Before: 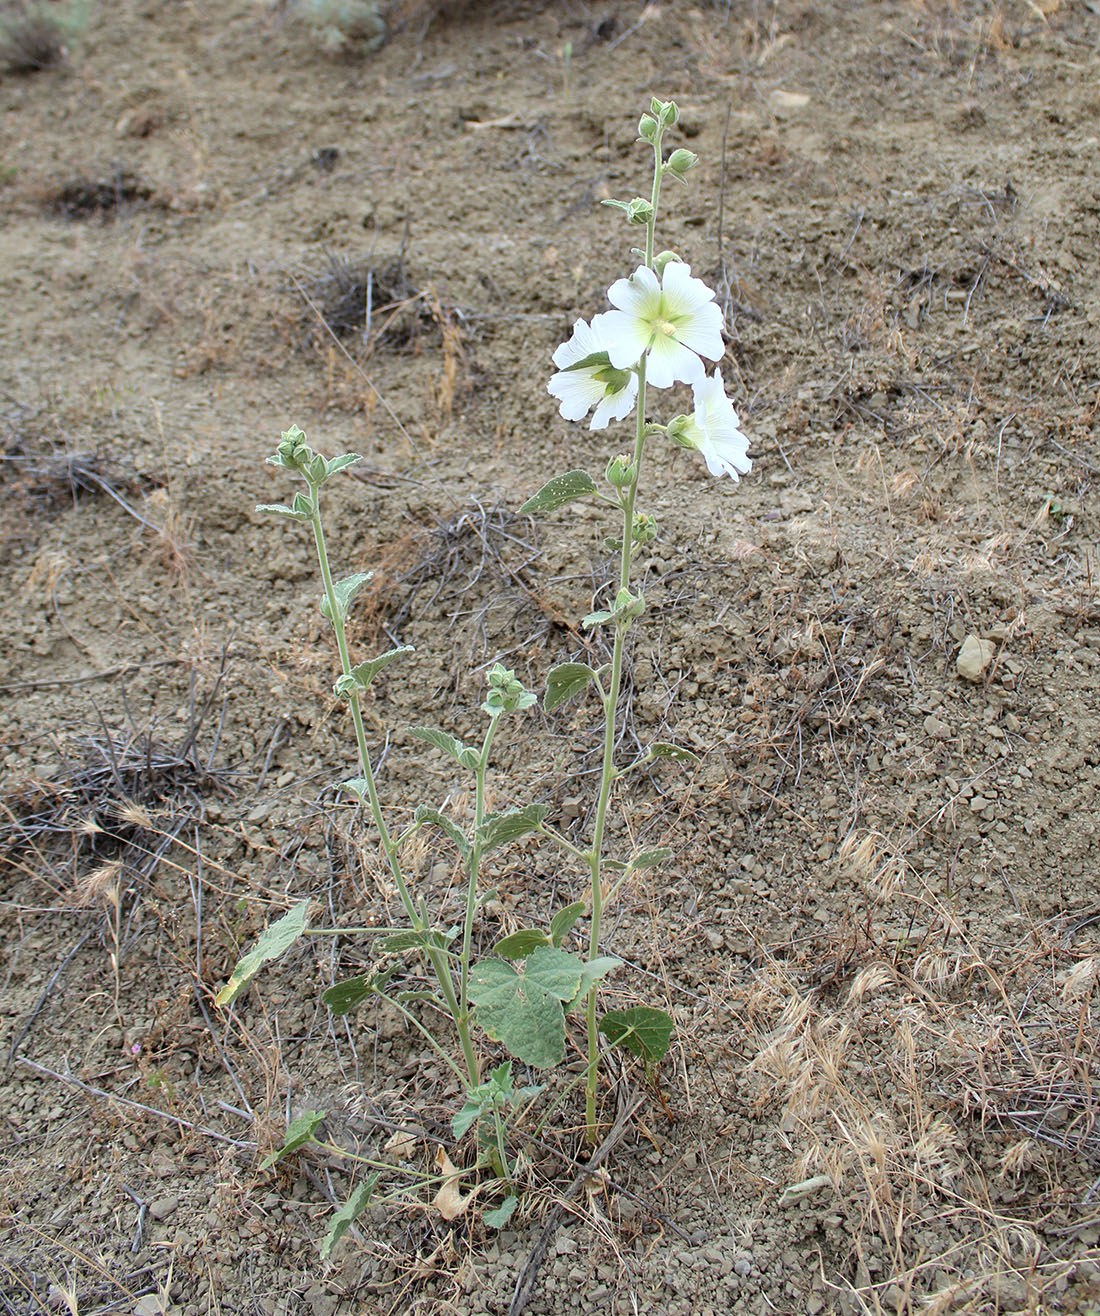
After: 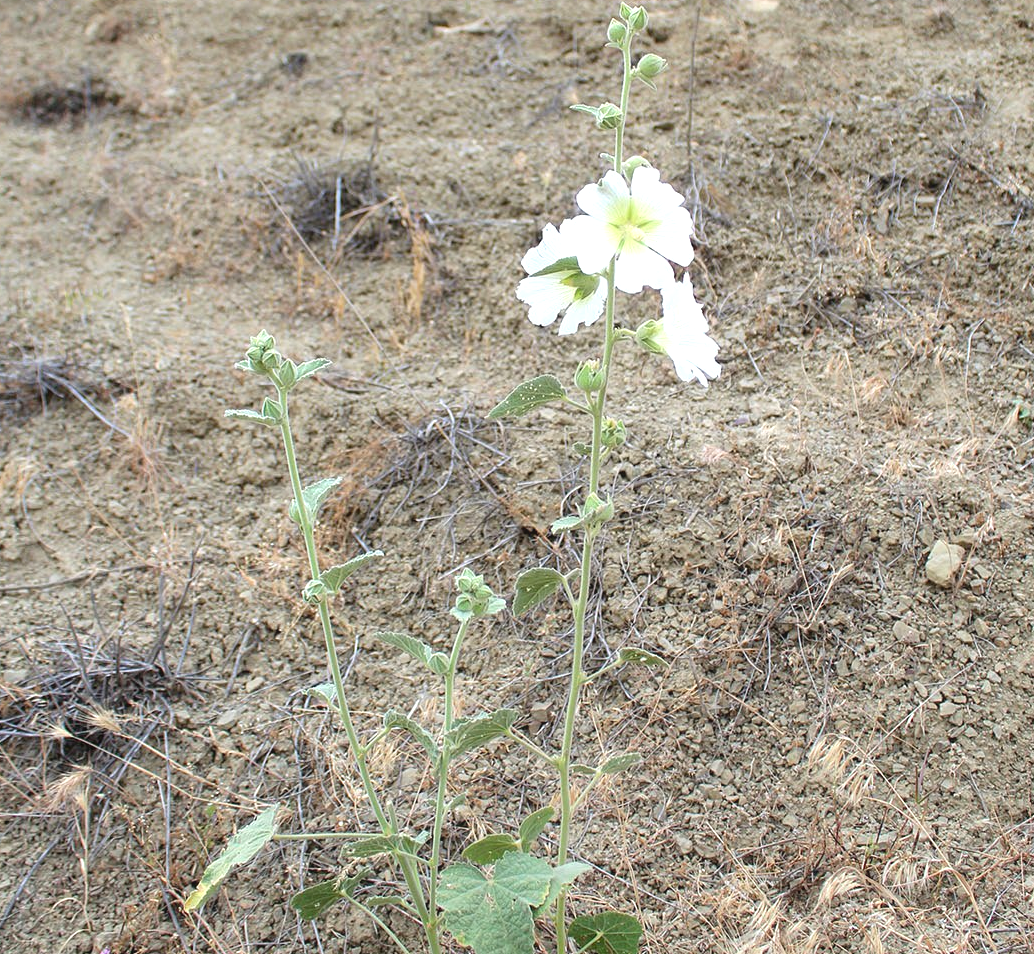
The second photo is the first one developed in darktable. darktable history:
crop: left 2.851%, top 7.257%, right 3.137%, bottom 20.207%
exposure: black level correction 0.001, exposure 0.499 EV, compensate highlight preservation false
contrast equalizer: octaves 7, y [[0.5, 0.488, 0.462, 0.461, 0.491, 0.5], [0.5 ×6], [0.5 ×6], [0 ×6], [0 ×6]]
